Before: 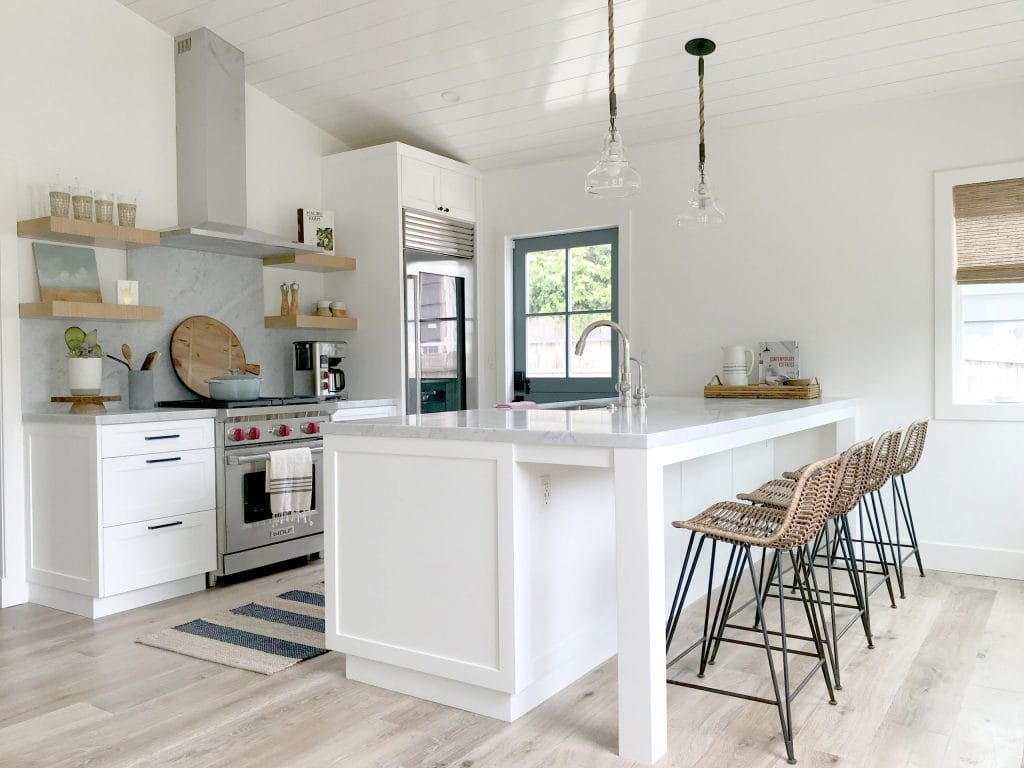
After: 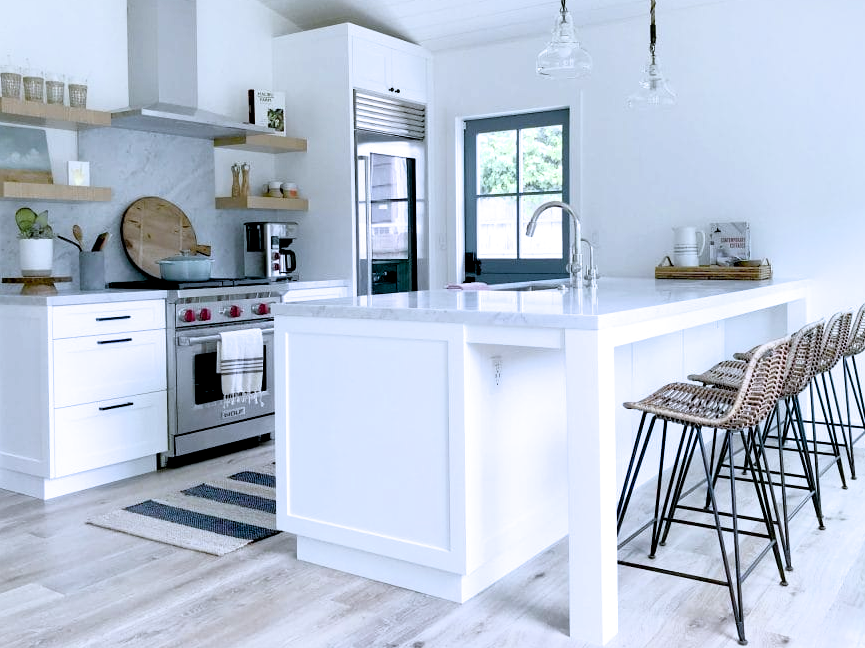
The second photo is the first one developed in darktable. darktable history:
exposure: black level correction 0.012, compensate highlight preservation false
color calibration: illuminant as shot in camera, x 0.378, y 0.381, temperature 4093.13 K, saturation algorithm version 1 (2020)
white balance: red 0.967, blue 1.049
crop and rotate: left 4.842%, top 15.51%, right 10.668%
color balance rgb: shadows lift › hue 87.51°, highlights gain › chroma 1.62%, highlights gain › hue 55.1°, global offset › chroma 0.06%, global offset › hue 253.66°, linear chroma grading › global chroma 0.5%
filmic rgb: white relative exposure 2.34 EV, hardness 6.59
